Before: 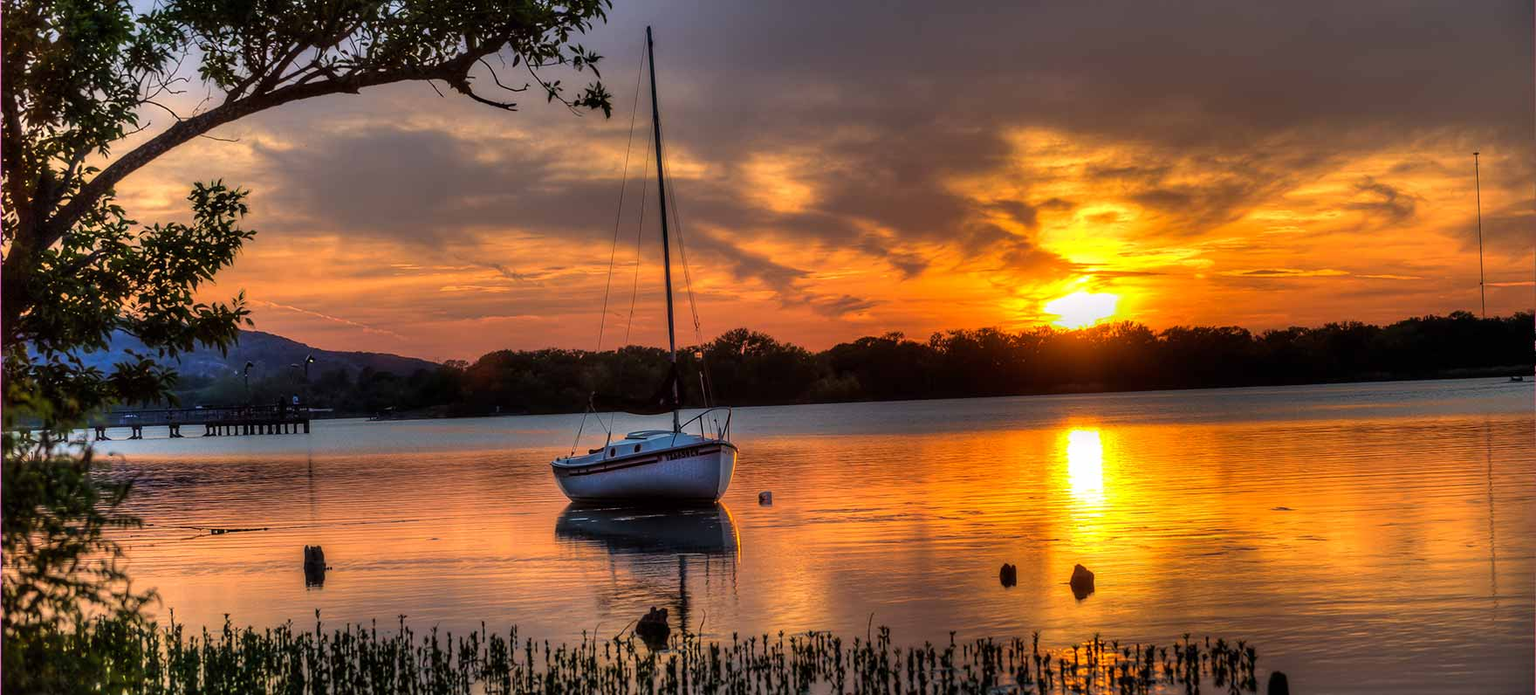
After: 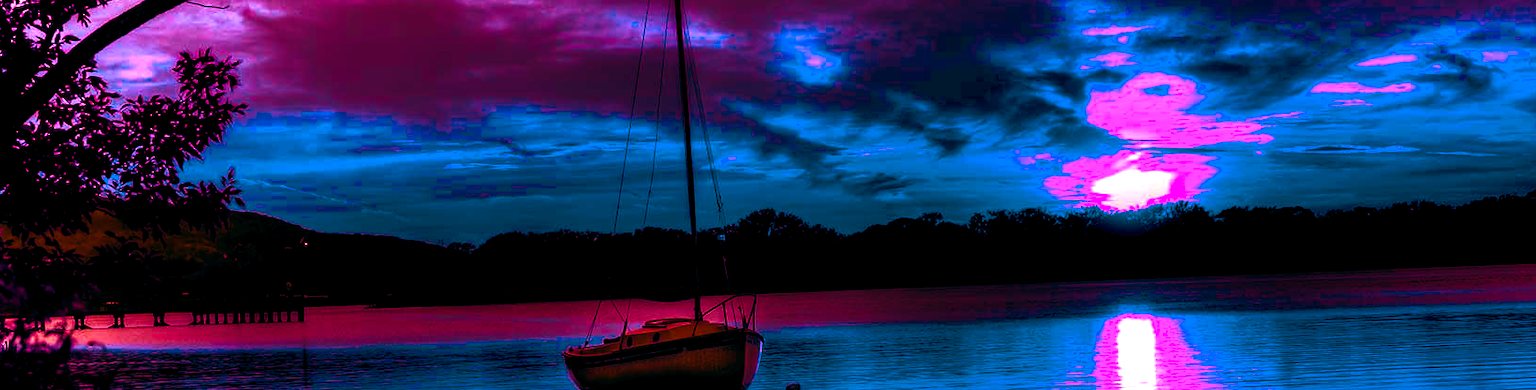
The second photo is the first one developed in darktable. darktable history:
rotate and perspective: crop left 0, crop top 0
white balance: emerald 1
crop: left 1.744%, top 19.225%, right 5.069%, bottom 28.357%
color balance rgb: shadows lift › luminance -18.76%, shadows lift › chroma 35.44%, power › luminance -3.76%, power › hue 142.17°, highlights gain › chroma 7.5%, highlights gain › hue 184.75°, global offset › luminance -0.52%, global offset › chroma 0.91%, global offset › hue 173.36°, shadows fall-off 300%, white fulcrum 2 EV, highlights fall-off 300%, linear chroma grading › shadows 17.19%, linear chroma grading › highlights 61.12%, linear chroma grading › global chroma 50%, hue shift -150.52°, perceptual brilliance grading › global brilliance 12%, mask middle-gray fulcrum 100%, contrast gray fulcrum 38.43%, contrast 35.15%, saturation formula JzAzBz (2021)
